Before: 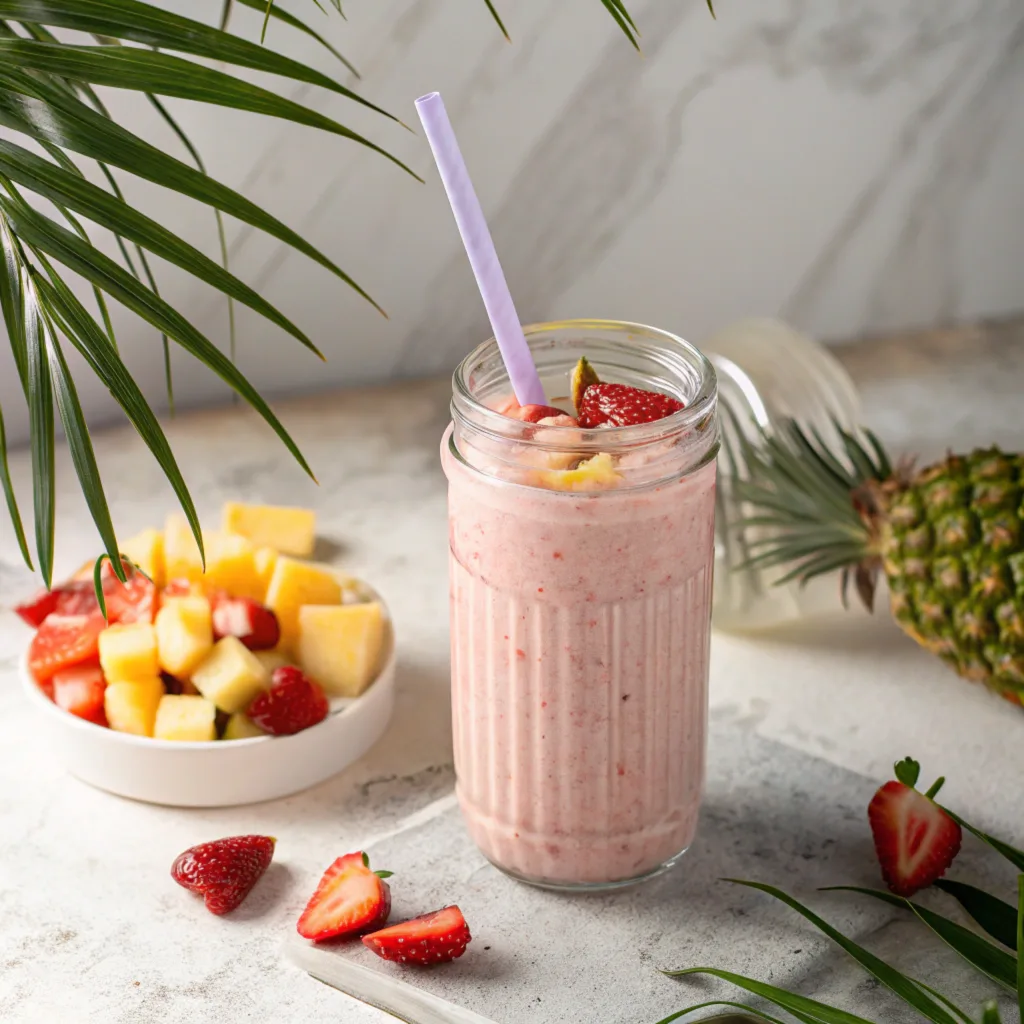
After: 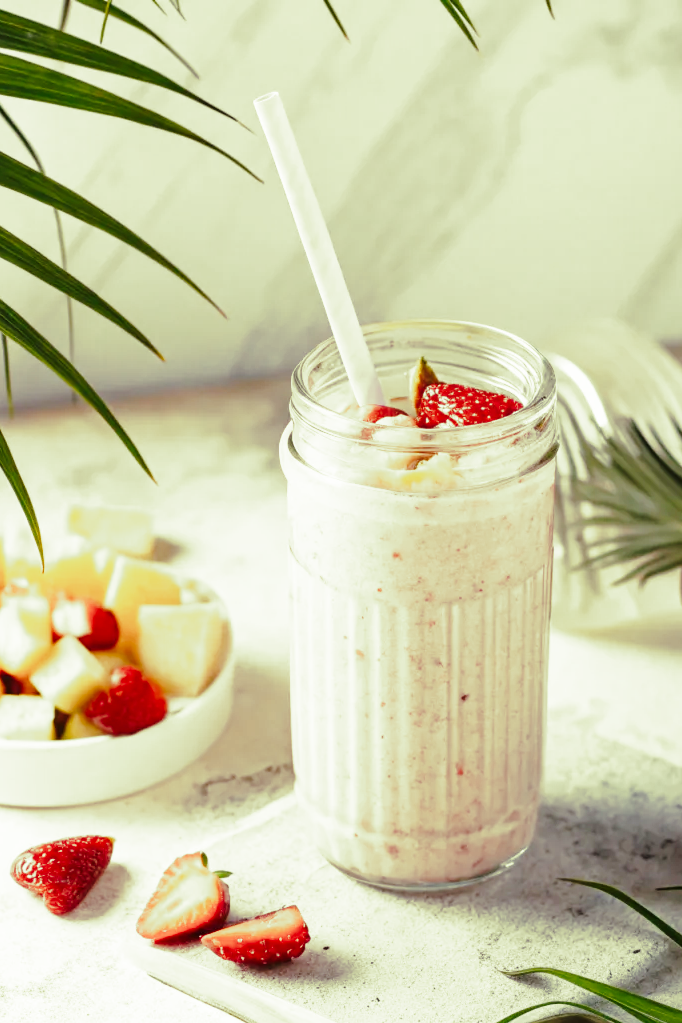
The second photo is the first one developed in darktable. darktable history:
crop and rotate: left 15.754%, right 17.579%
split-toning: shadows › hue 290.82°, shadows › saturation 0.34, highlights › saturation 0.38, balance 0, compress 50%
base curve: curves: ch0 [(0, 0) (0.028, 0.03) (0.121, 0.232) (0.46, 0.748) (0.859, 0.968) (1, 1)], preserve colors none
